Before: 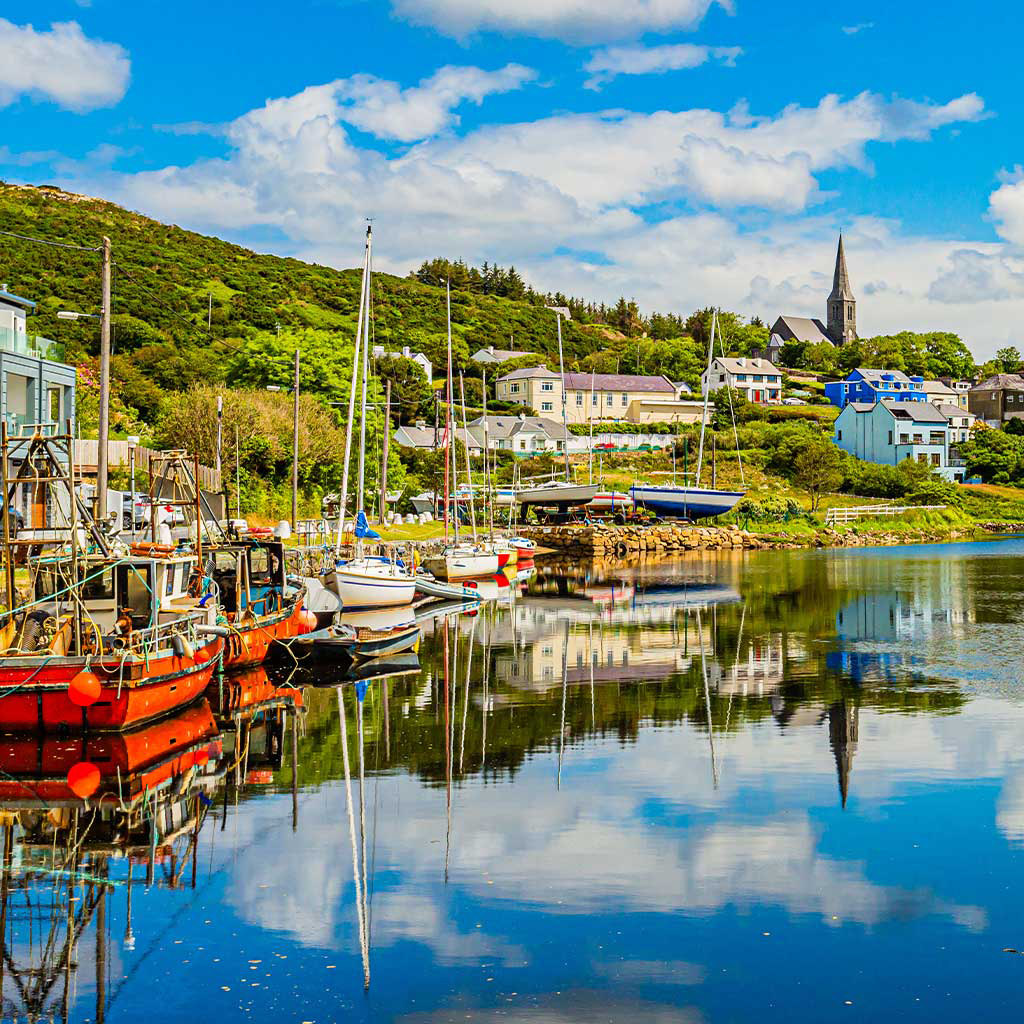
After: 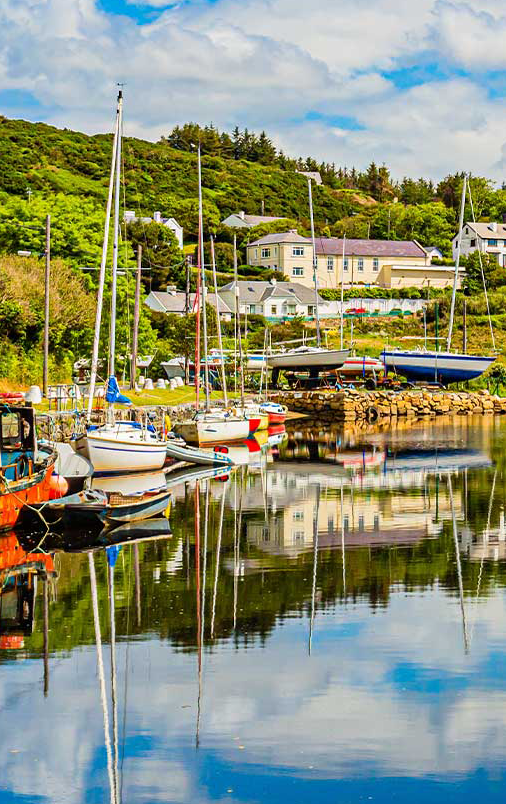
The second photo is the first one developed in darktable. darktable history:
crop and rotate: angle 0.02°, left 24.353%, top 13.219%, right 26.156%, bottom 8.224%
tone equalizer: on, module defaults
exposure: compensate highlight preservation false
